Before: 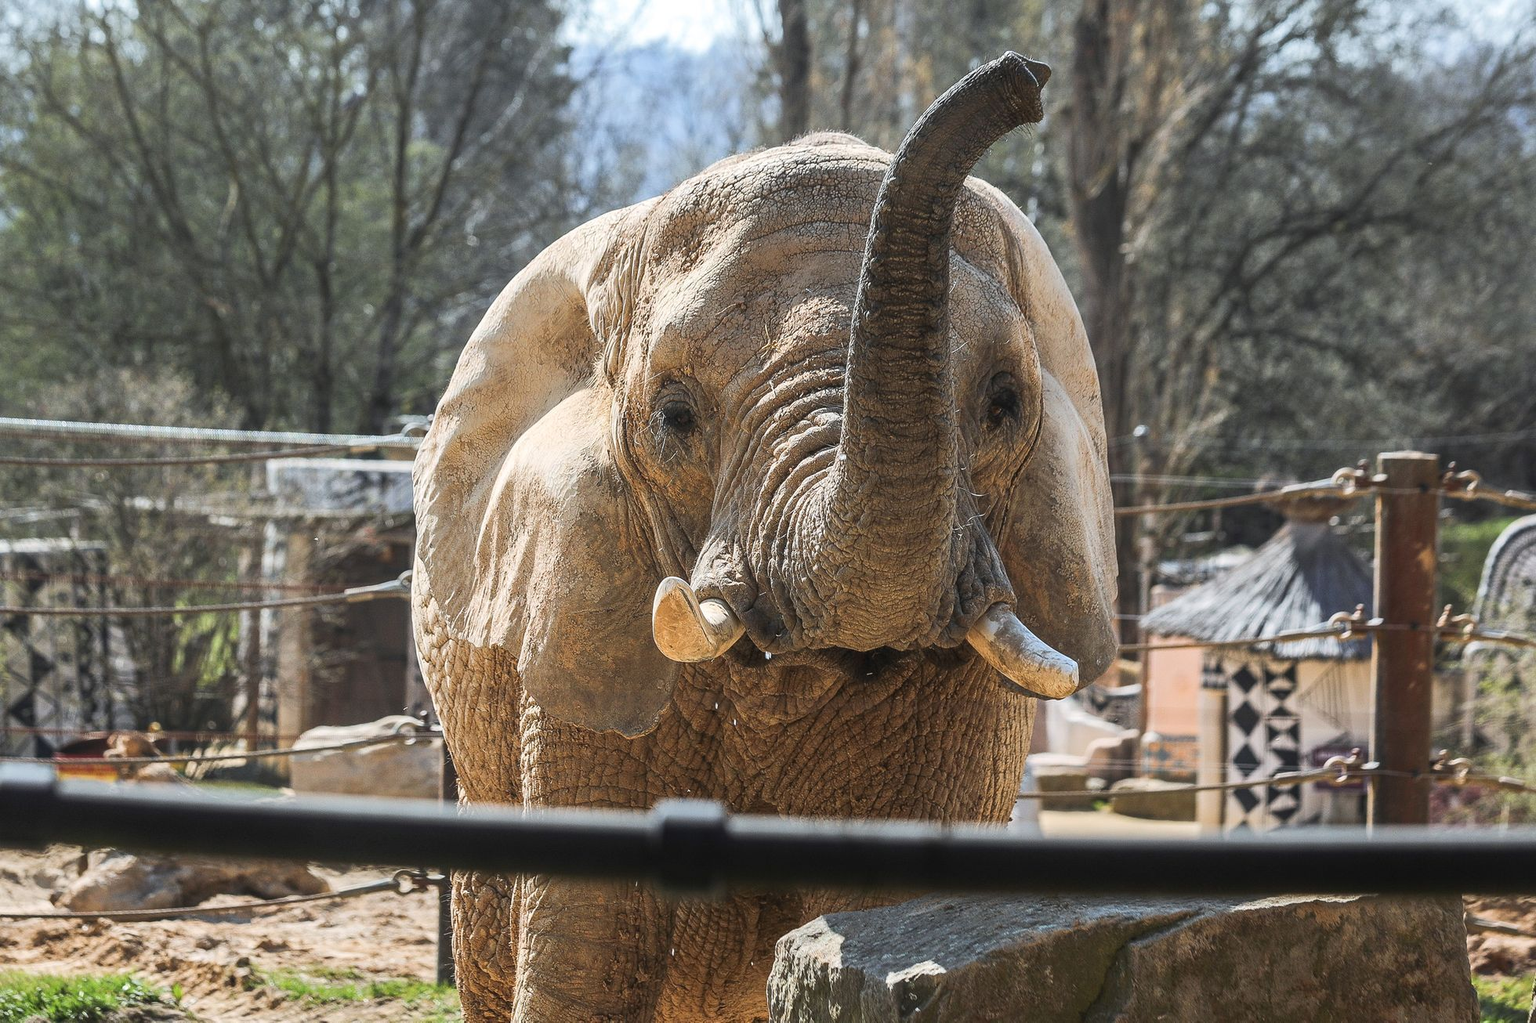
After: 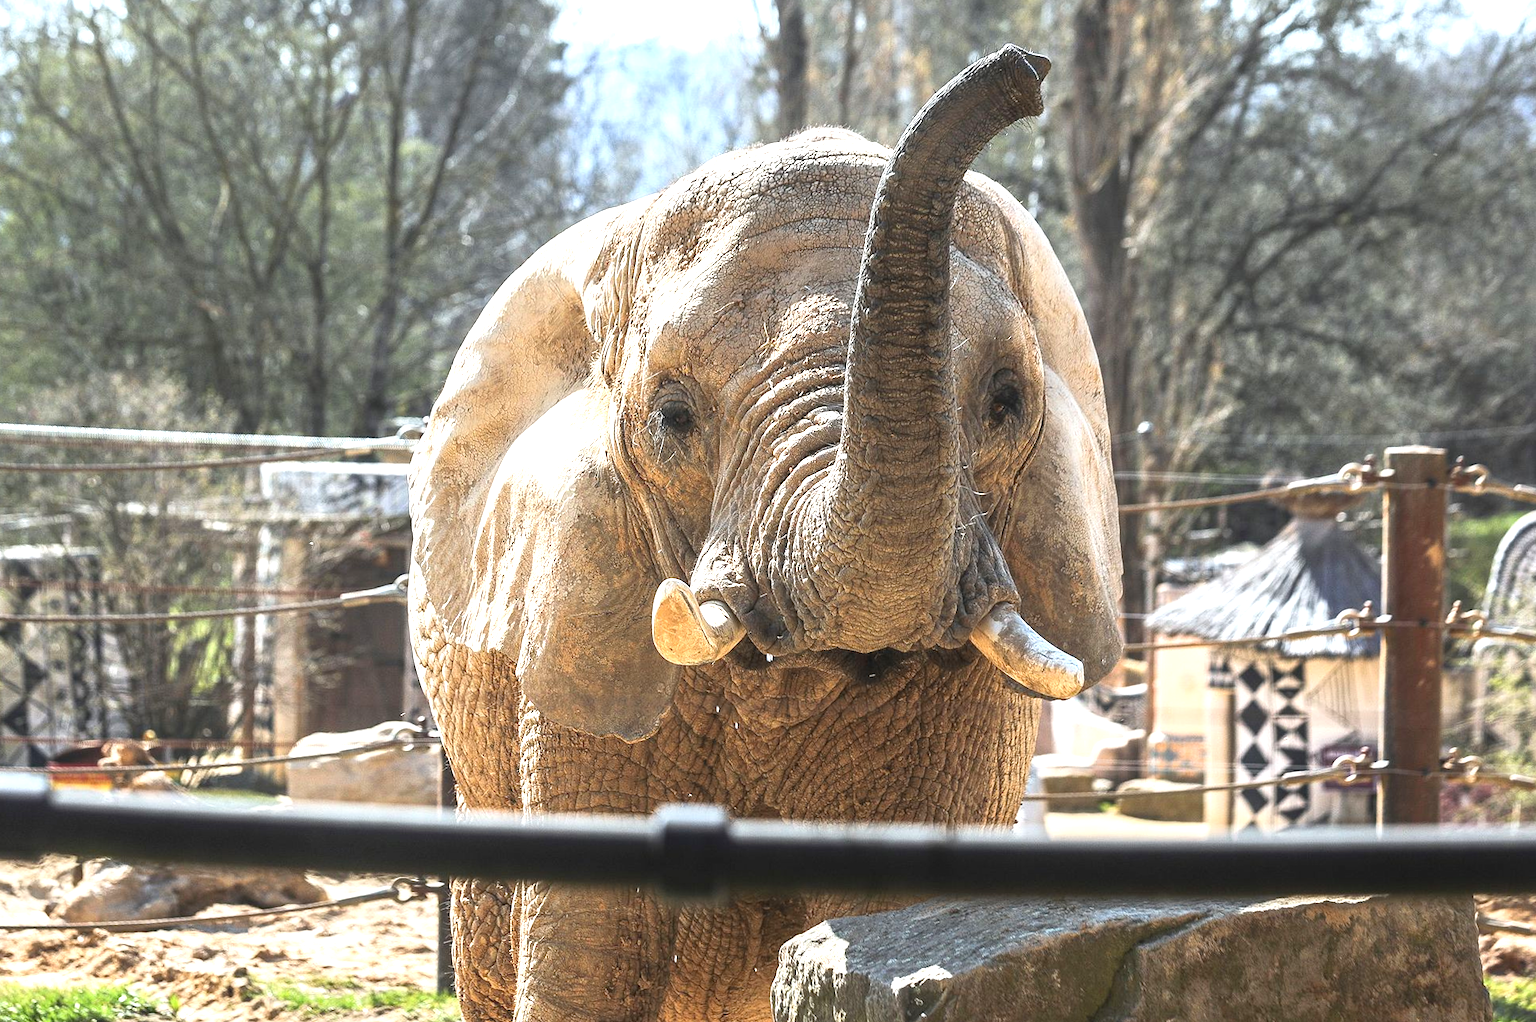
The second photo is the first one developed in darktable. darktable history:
exposure: black level correction 0, exposure 0.9 EV, compensate highlight preservation false
rotate and perspective: rotation -0.45°, automatic cropping original format, crop left 0.008, crop right 0.992, crop top 0.012, crop bottom 0.988
